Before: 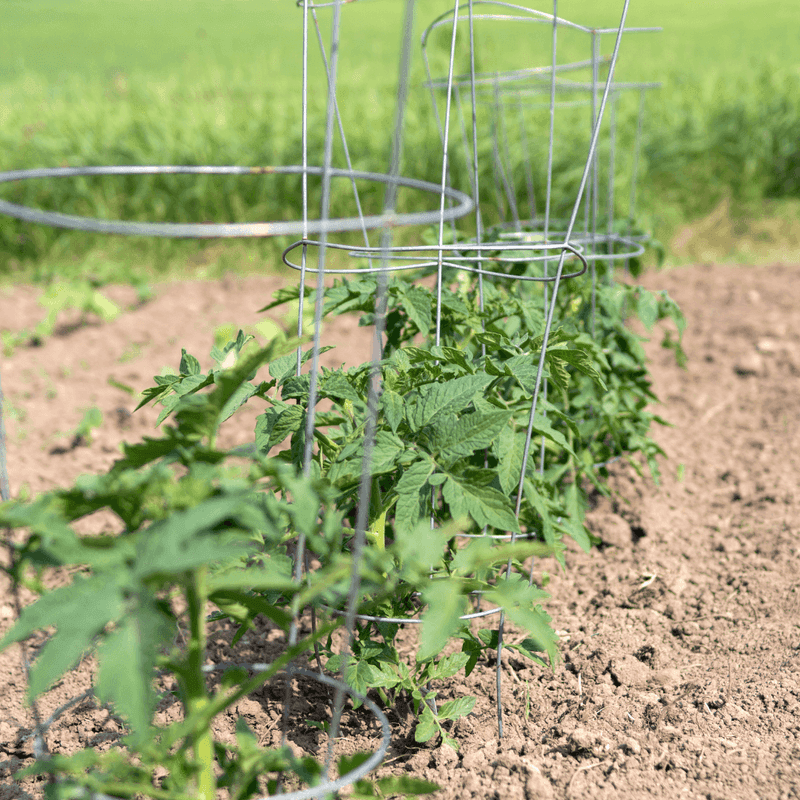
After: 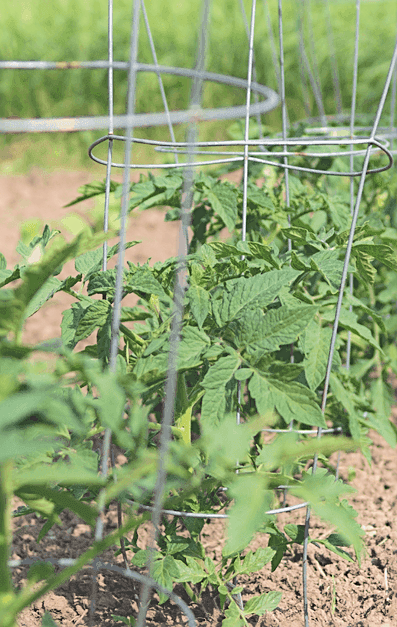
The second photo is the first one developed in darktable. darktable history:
base curve: curves: ch0 [(0, 0) (0.158, 0.273) (0.879, 0.895) (1, 1)]
tone equalizer: -8 EV 0.252 EV, -7 EV 0.385 EV, -6 EV 0.435 EV, -5 EV 0.279 EV, -3 EV -0.249 EV, -2 EV -0.401 EV, -1 EV -0.443 EV, +0 EV -0.234 EV
exposure: black level correction -0.022, exposure -0.037 EV, compensate highlight preservation false
sharpen: on, module defaults
crop and rotate: angle 0.025°, left 24.331%, top 13.145%, right 25.992%, bottom 8.439%
